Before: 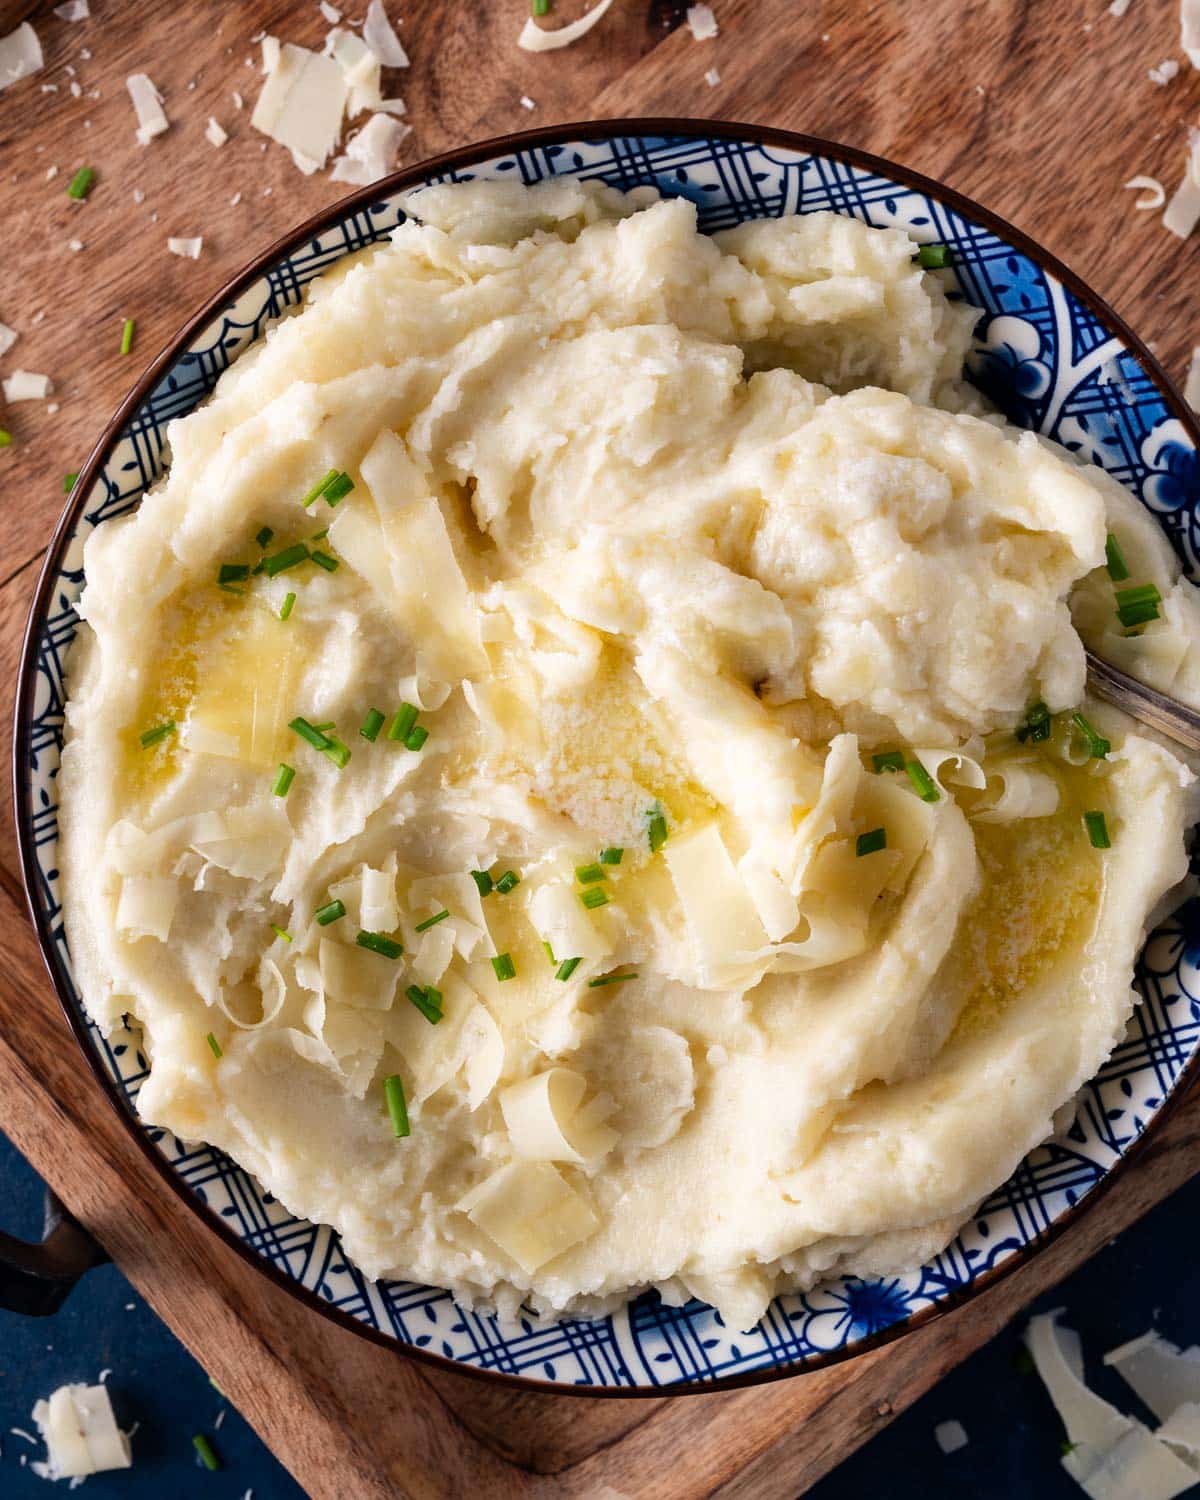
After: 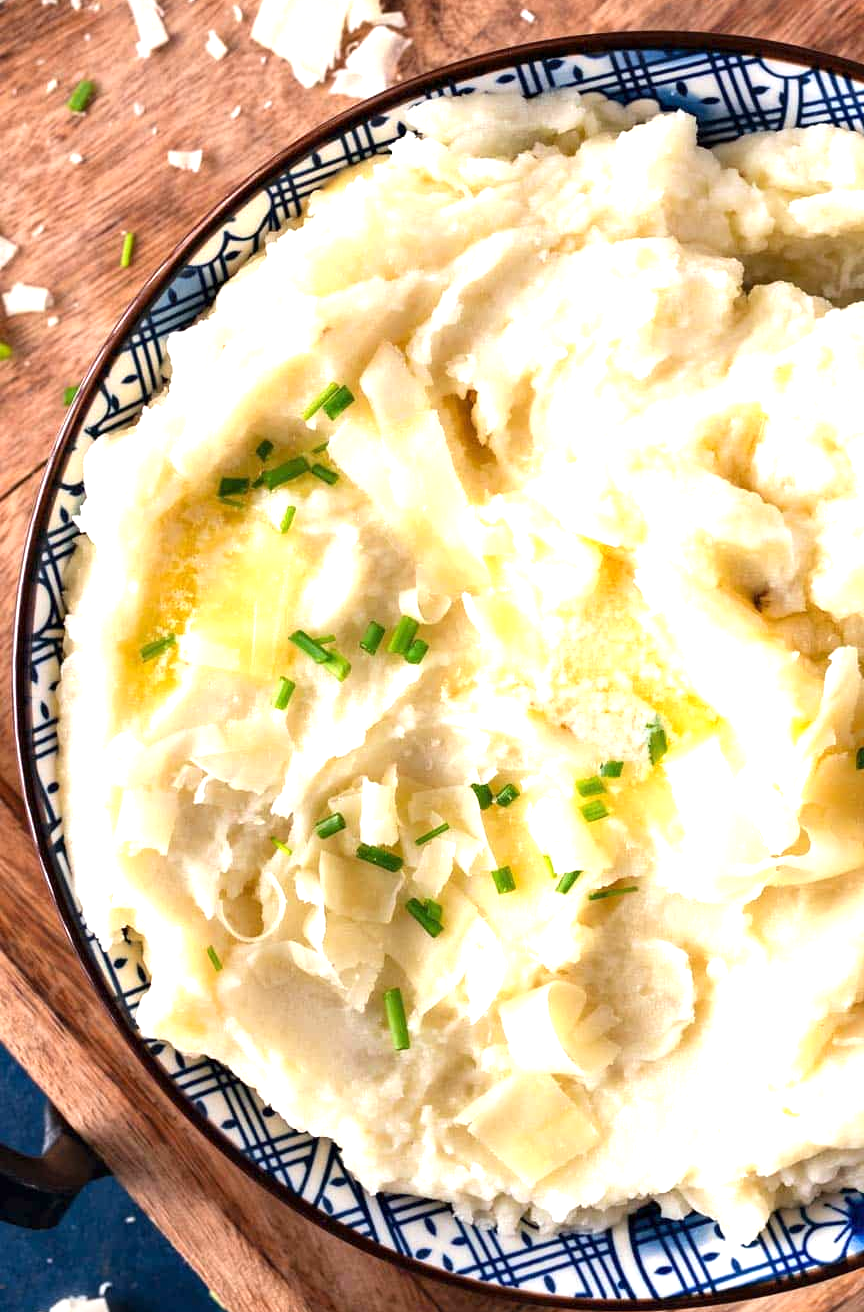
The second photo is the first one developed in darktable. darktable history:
crop: top 5.803%, right 27.864%, bottom 5.804%
exposure: exposure 1 EV, compensate highlight preservation false
